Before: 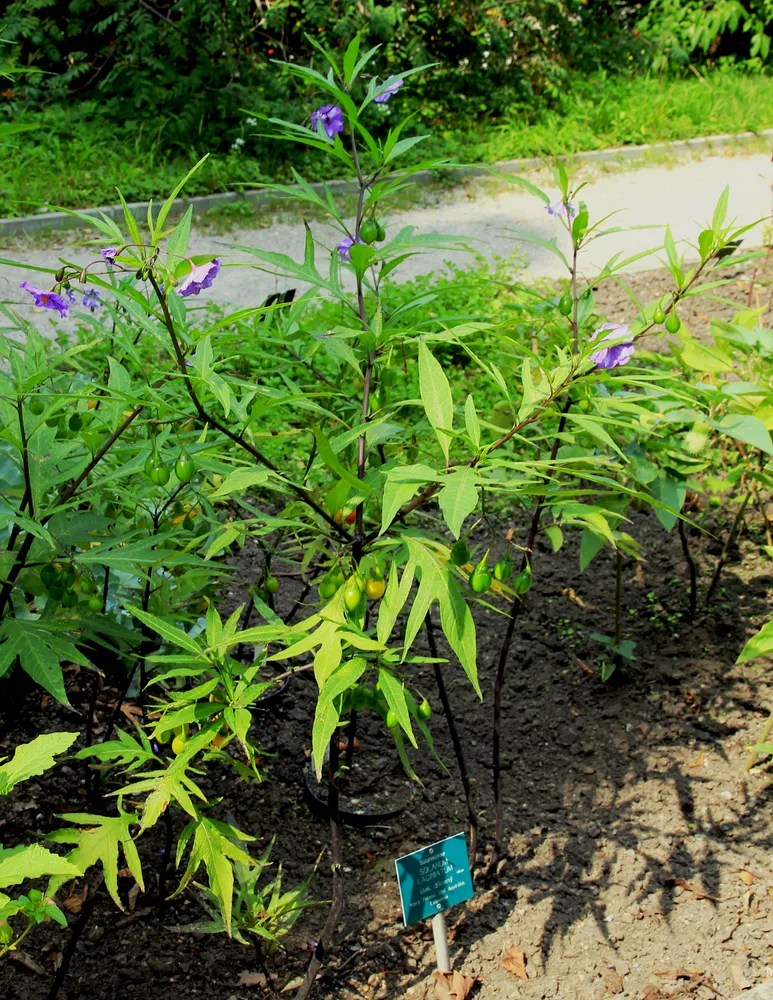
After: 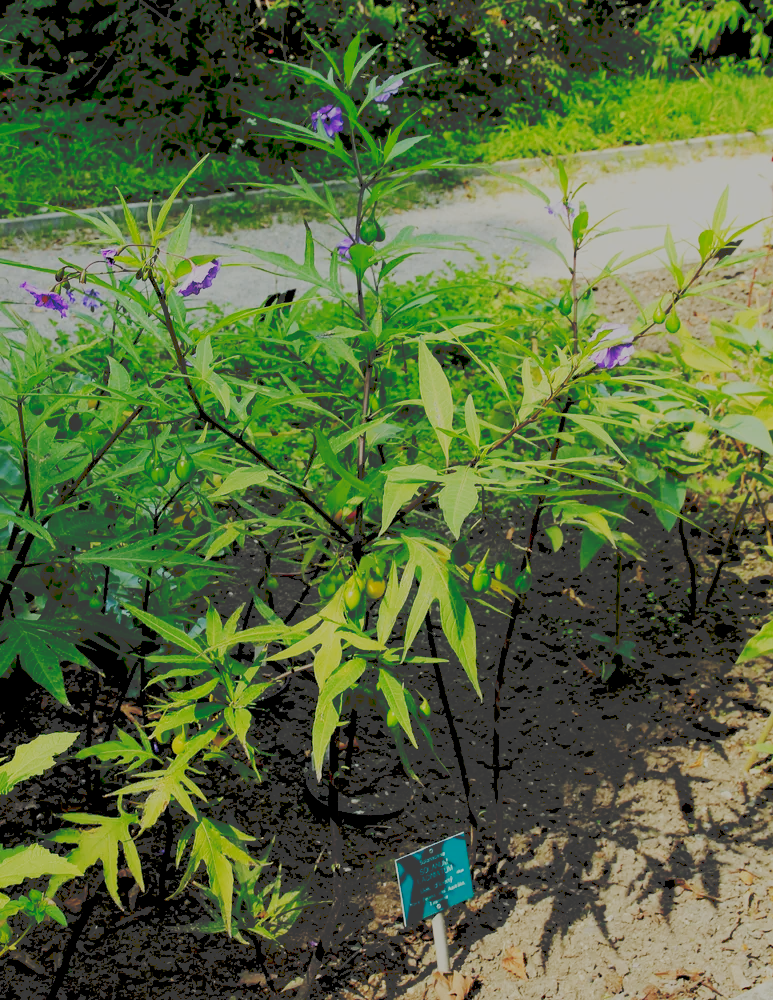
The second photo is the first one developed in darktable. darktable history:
filmic rgb: middle gray luminance 30%, black relative exposure -9 EV, white relative exposure 7 EV, threshold 6 EV, target black luminance 0%, hardness 2.94, latitude 2.04%, contrast 0.963, highlights saturation mix 5%, shadows ↔ highlights balance 12.16%, add noise in highlights 0, preserve chrominance no, color science v3 (2019), use custom middle-gray values true, iterations of high-quality reconstruction 0, contrast in highlights soft, enable highlight reconstruction true
tone curve: curves: ch0 [(0, 0) (0.003, 0.232) (0.011, 0.232) (0.025, 0.232) (0.044, 0.233) (0.069, 0.234) (0.1, 0.237) (0.136, 0.247) (0.177, 0.258) (0.224, 0.283) (0.277, 0.332) (0.335, 0.401) (0.399, 0.483) (0.468, 0.56) (0.543, 0.637) (0.623, 0.706) (0.709, 0.764) (0.801, 0.816) (0.898, 0.859) (1, 1)], preserve colors none
